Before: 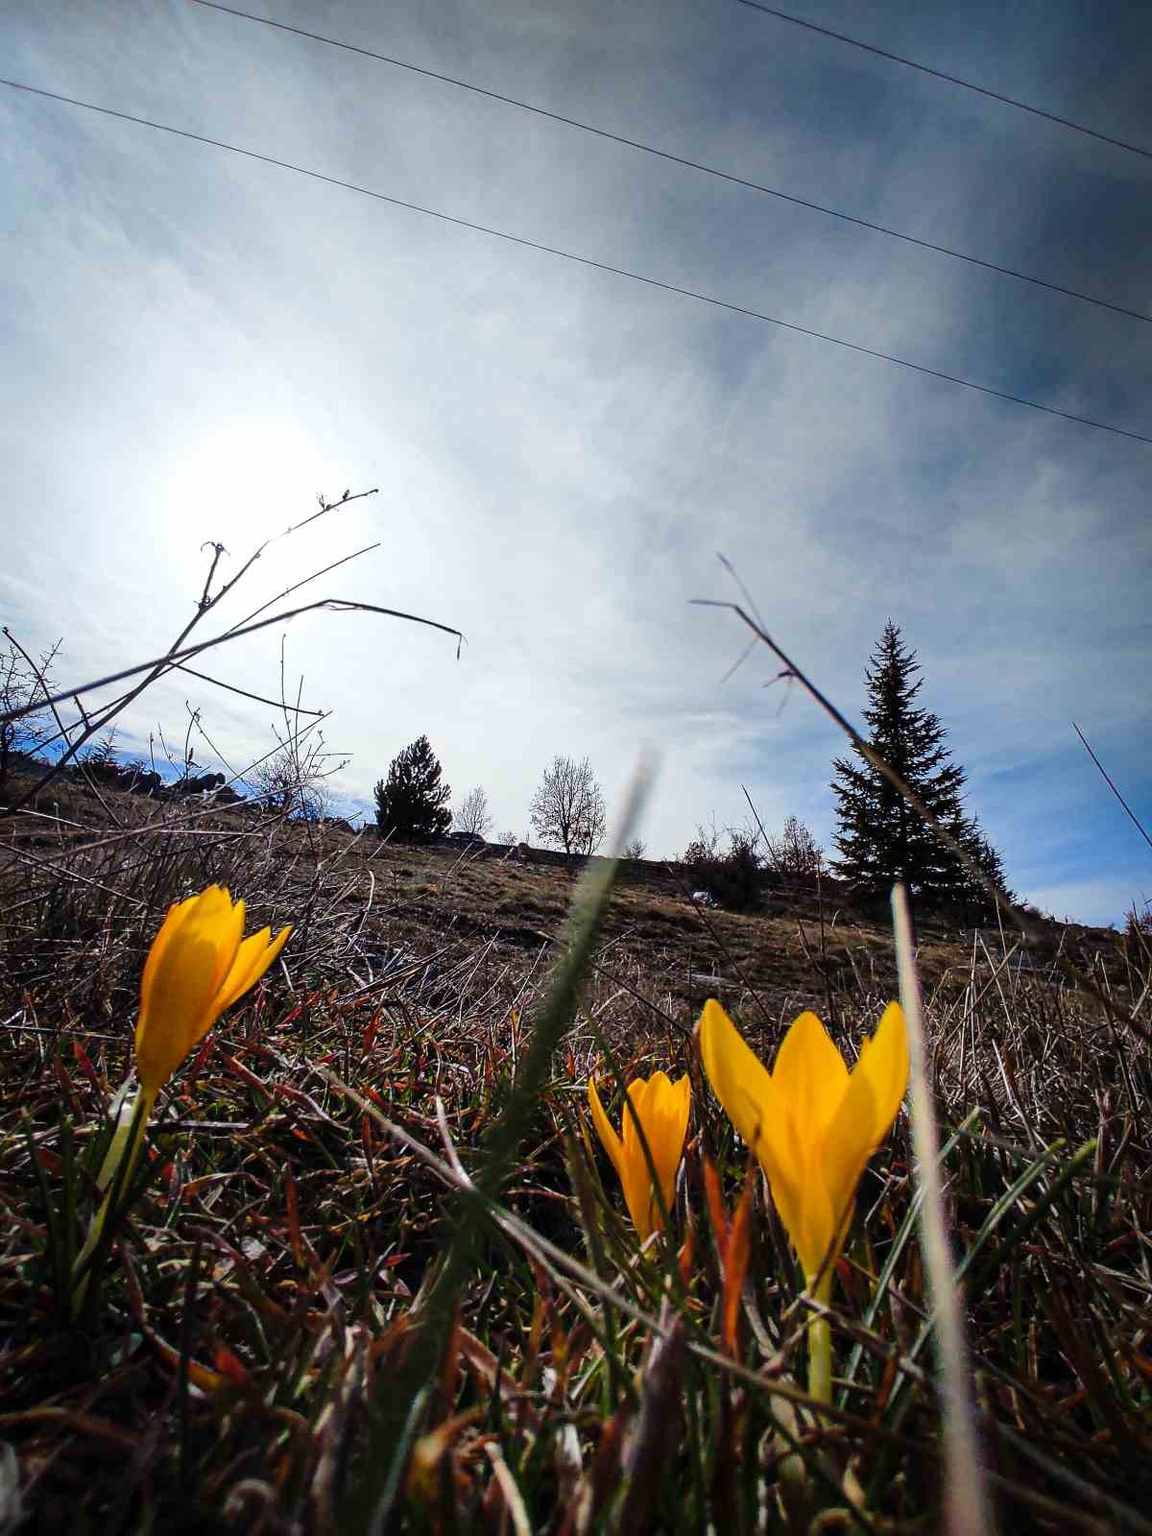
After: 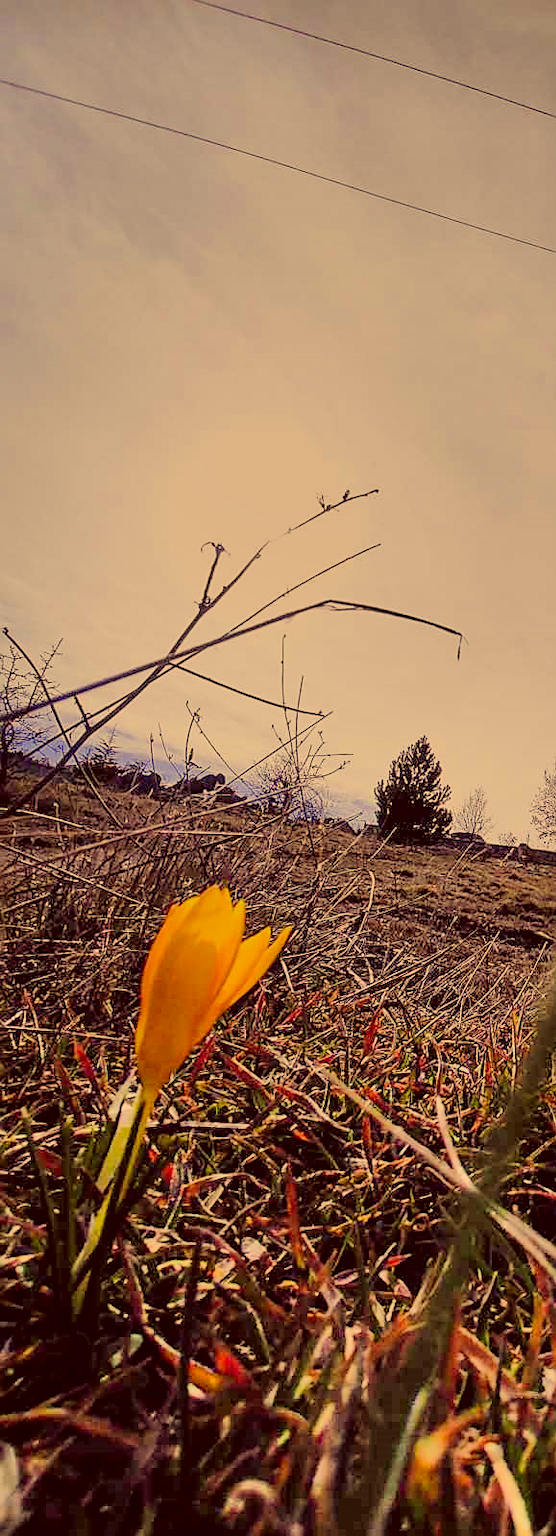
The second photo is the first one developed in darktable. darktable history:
filmic rgb: middle gray luminance 2.71%, black relative exposure -10.01 EV, white relative exposure 7 EV, threshold 5.99 EV, dynamic range scaling 9.52%, target black luminance 0%, hardness 3.16, latitude 44.36%, contrast 0.68, highlights saturation mix 4.28%, shadows ↔ highlights balance 14.22%, enable highlight reconstruction true
sharpen: on, module defaults
crop and rotate: left 0.019%, top 0%, right 51.724%
color correction: highlights a* 9.84, highlights b* 38.3, shadows a* 14.97, shadows b* 3.55
shadows and highlights: soften with gaussian
tone equalizer: on, module defaults
exposure: exposure 0.754 EV, compensate highlight preservation false
